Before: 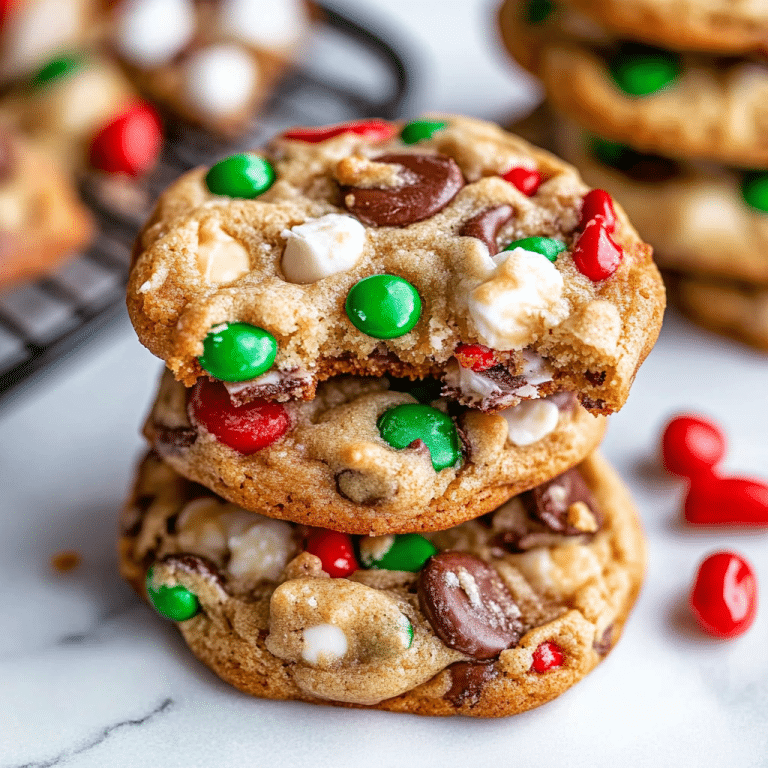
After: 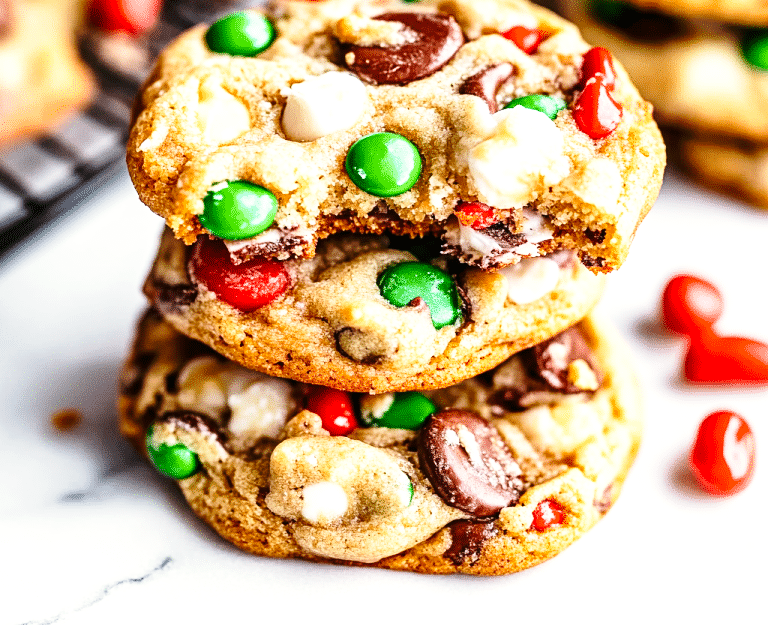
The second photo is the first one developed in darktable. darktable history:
tone equalizer: -8 EV -0.75 EV, -7 EV -0.7 EV, -6 EV -0.6 EV, -5 EV -0.4 EV, -3 EV 0.4 EV, -2 EV 0.6 EV, -1 EV 0.7 EV, +0 EV 0.75 EV, edges refinement/feathering 500, mask exposure compensation -1.57 EV, preserve details no
base curve: curves: ch0 [(0, 0) (0.028, 0.03) (0.121, 0.232) (0.46, 0.748) (0.859, 0.968) (1, 1)], preserve colors none
crop and rotate: top 18.507%
color correction: highlights b* 3
